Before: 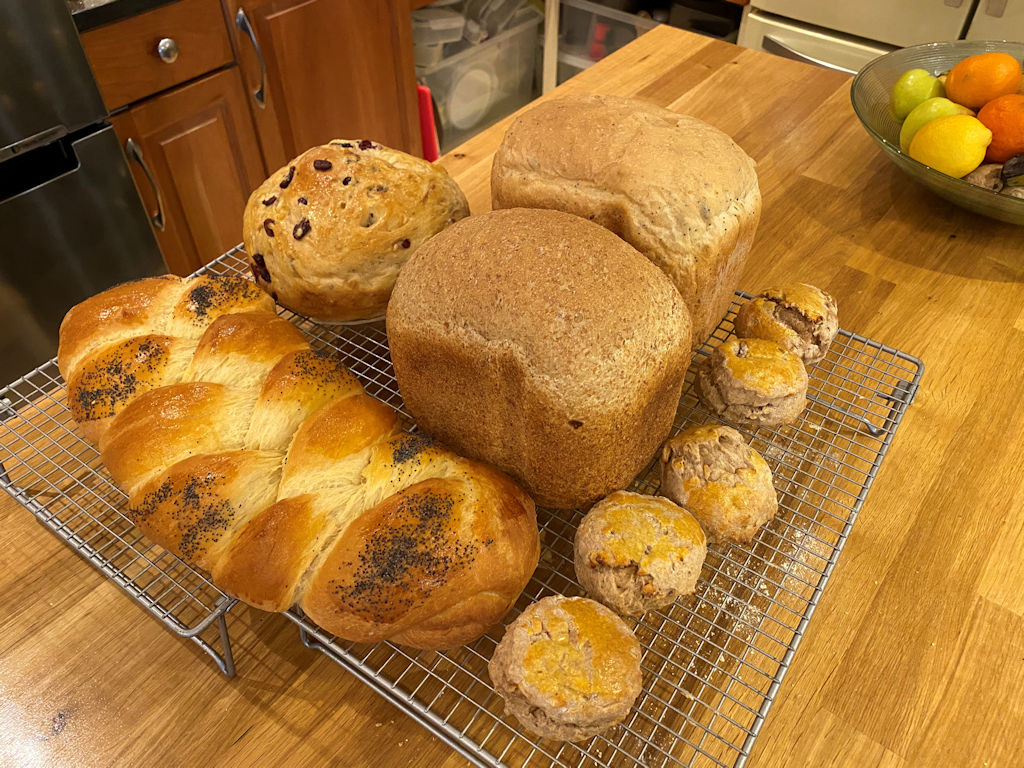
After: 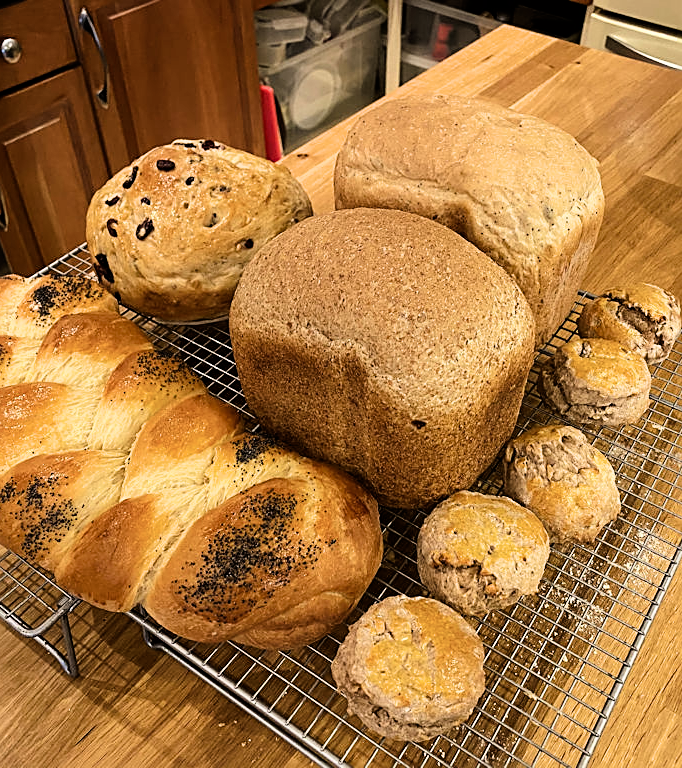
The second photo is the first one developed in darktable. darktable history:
filmic rgb: black relative exposure -5.42 EV, white relative exposure 2.85 EV, dynamic range scaling -37.73%, hardness 4, contrast 1.605, highlights saturation mix -0.93%
crop: left 15.419%, right 17.914%
sharpen: on, module defaults
